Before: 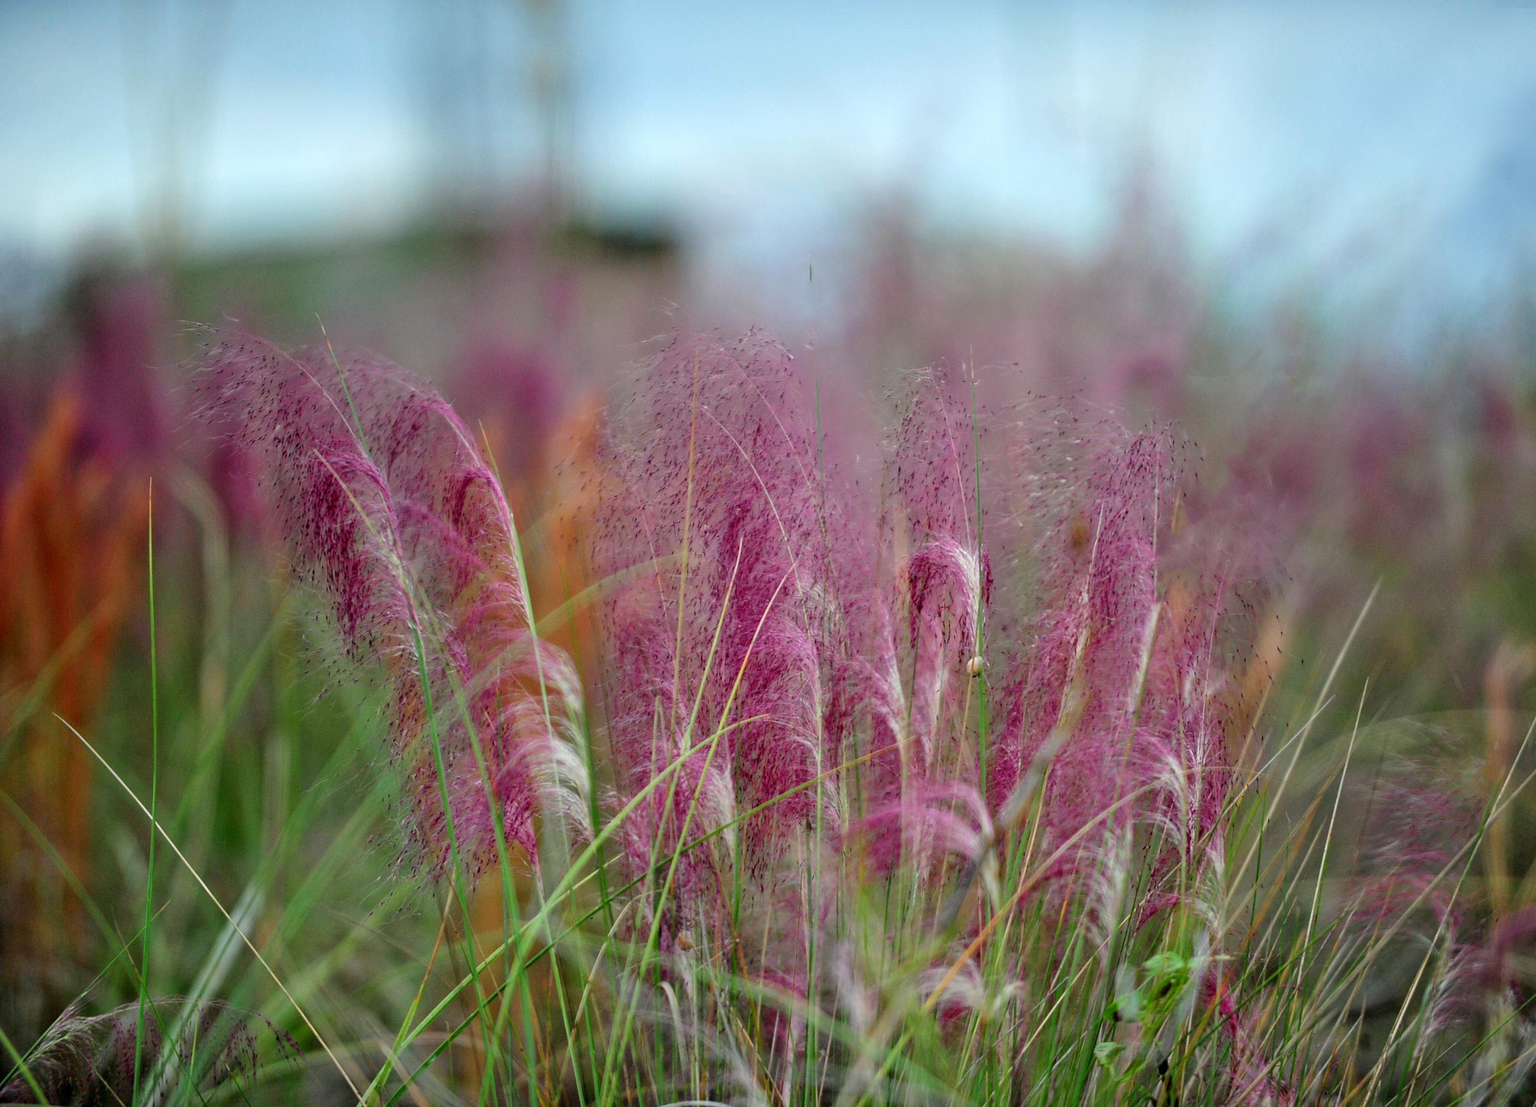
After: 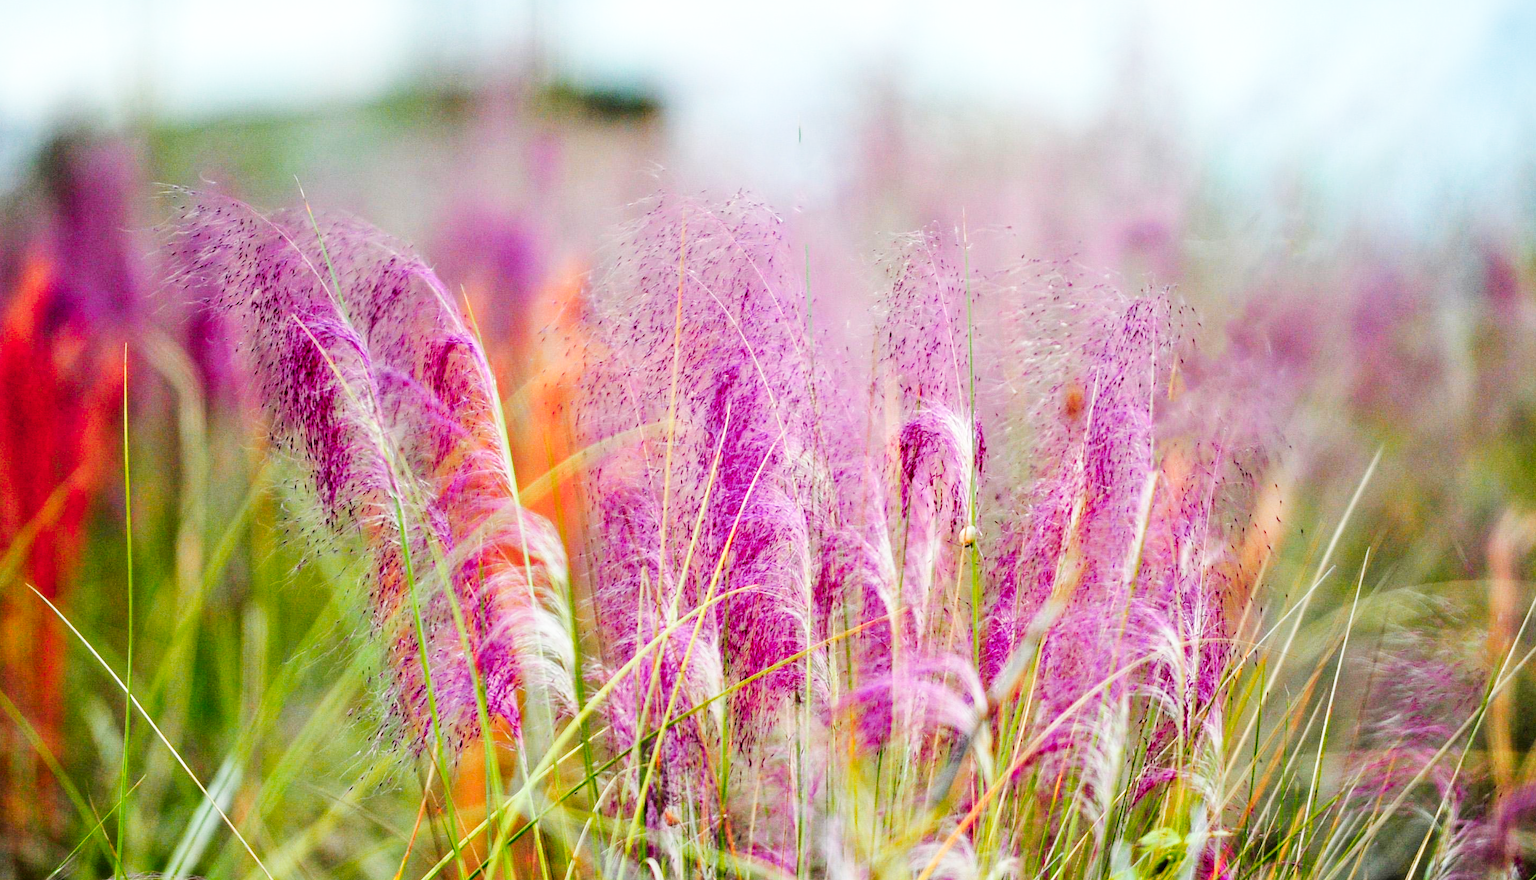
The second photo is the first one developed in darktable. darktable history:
color zones: curves: ch1 [(0.235, 0.558) (0.75, 0.5)]; ch2 [(0.25, 0.462) (0.749, 0.457)], mix 40.67%
crop and rotate: left 1.814%, top 12.818%, right 0.25%, bottom 9.225%
base curve: curves: ch0 [(0, 0.003) (0.001, 0.002) (0.006, 0.004) (0.02, 0.022) (0.048, 0.086) (0.094, 0.234) (0.162, 0.431) (0.258, 0.629) (0.385, 0.8) (0.548, 0.918) (0.751, 0.988) (1, 1)], preserve colors none
rotate and perspective: crop left 0, crop top 0
